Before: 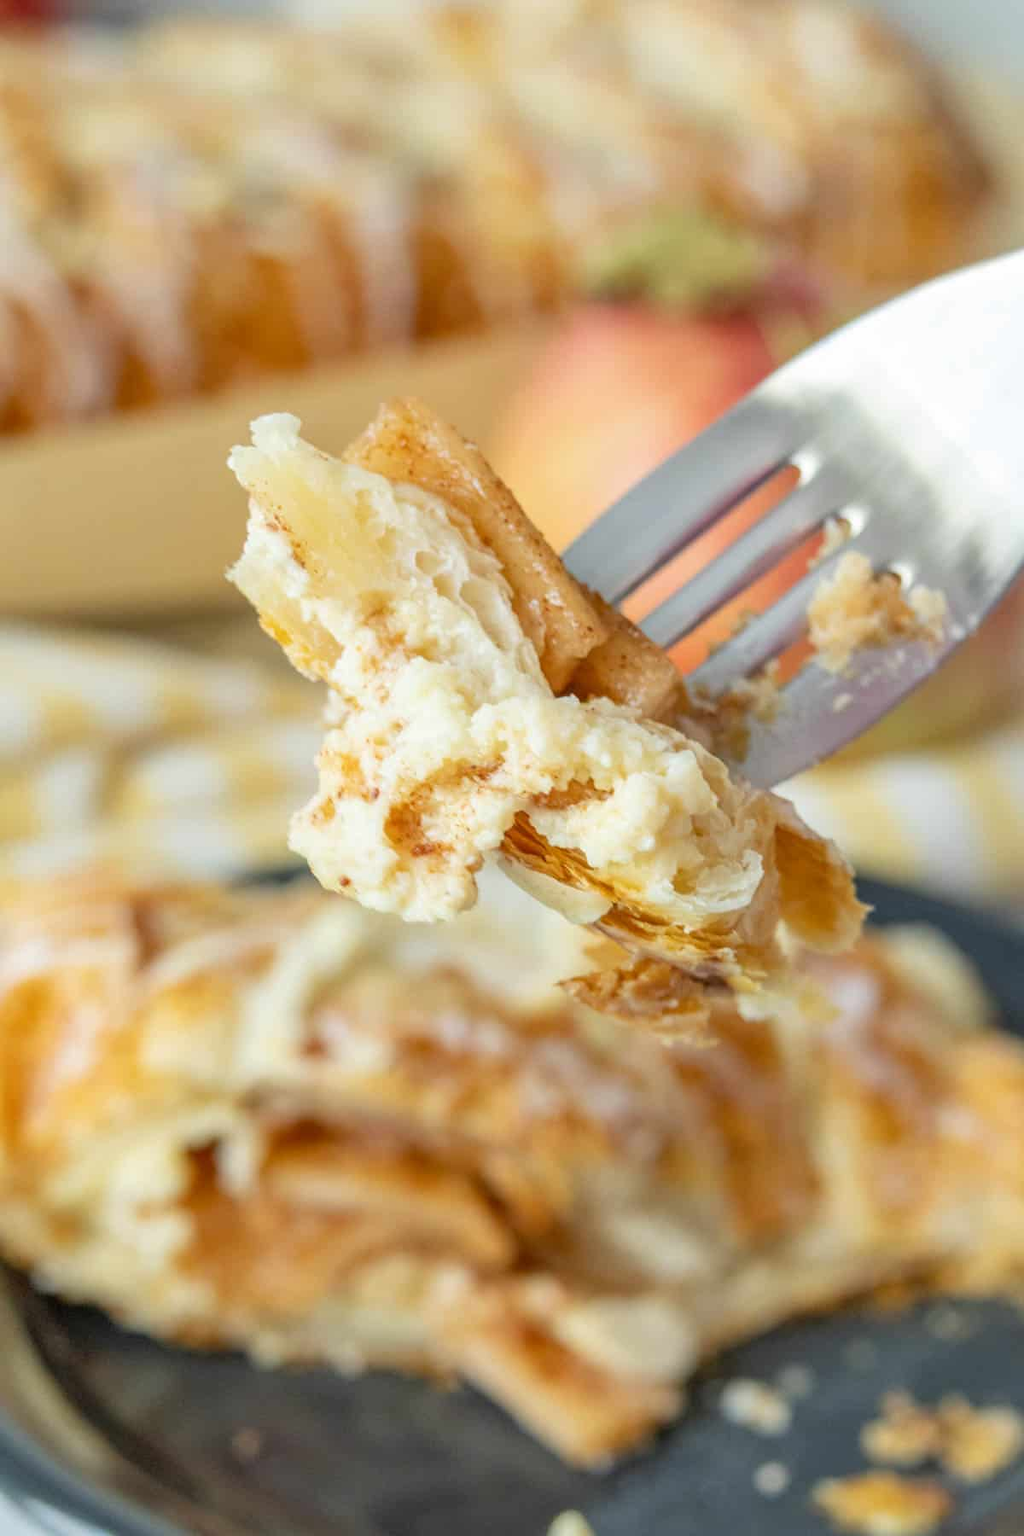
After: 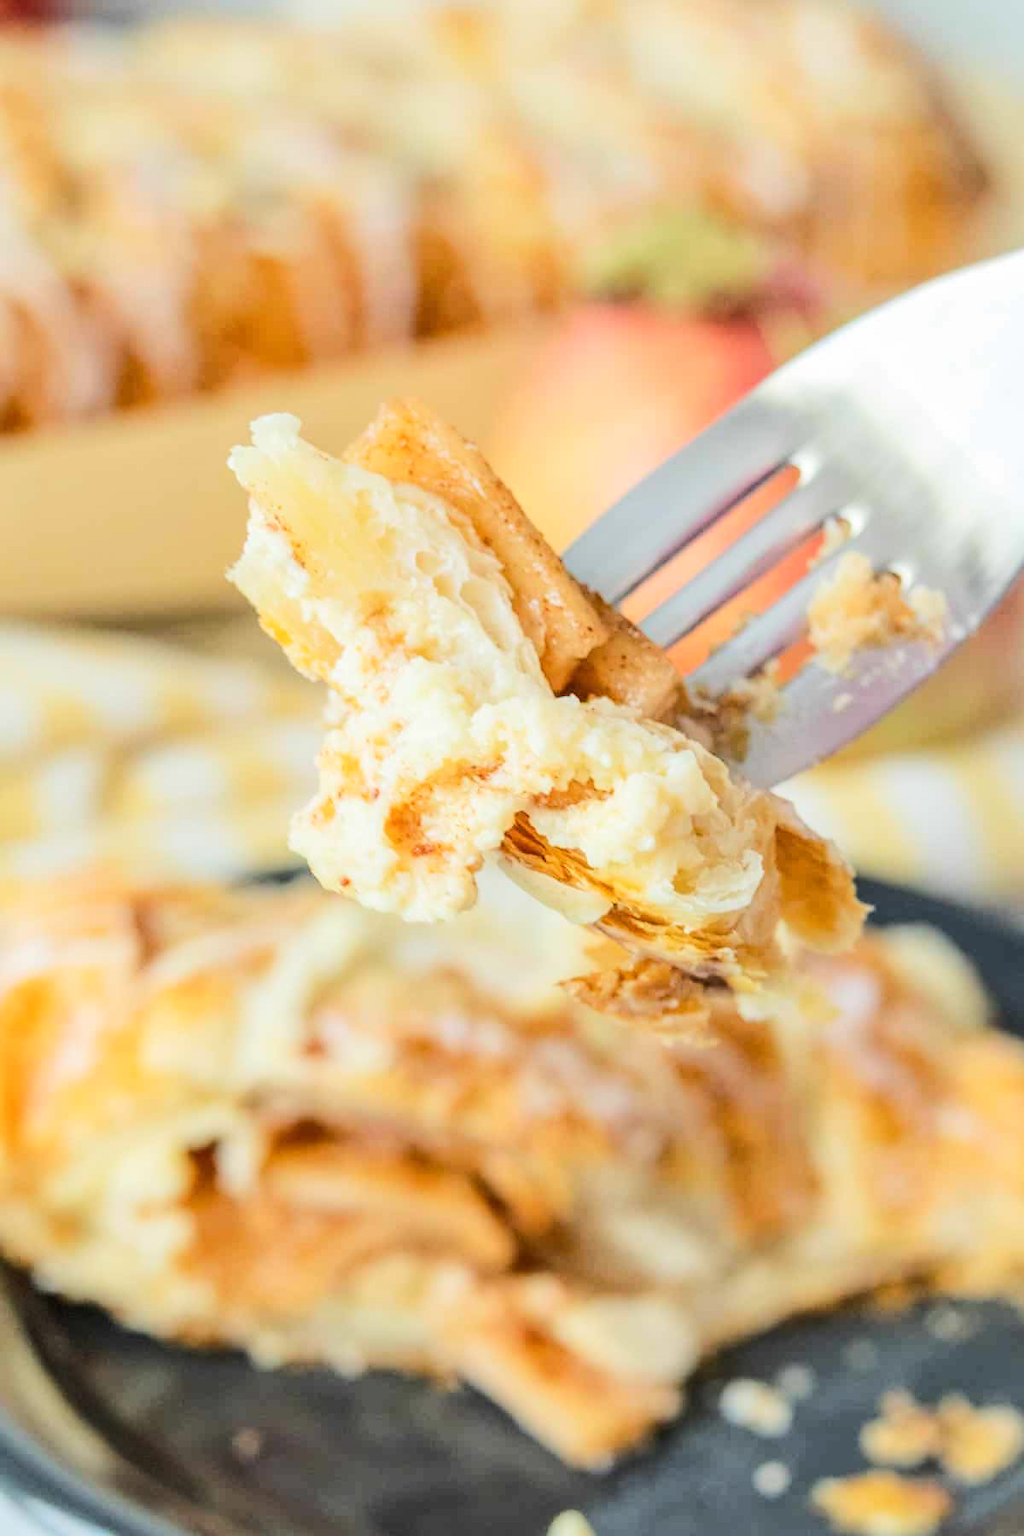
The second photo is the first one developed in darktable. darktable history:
rgb curve: curves: ch0 [(0, 0) (0.284, 0.292) (0.505, 0.644) (1, 1)], compensate middle gray true
exposure: compensate highlight preservation false
